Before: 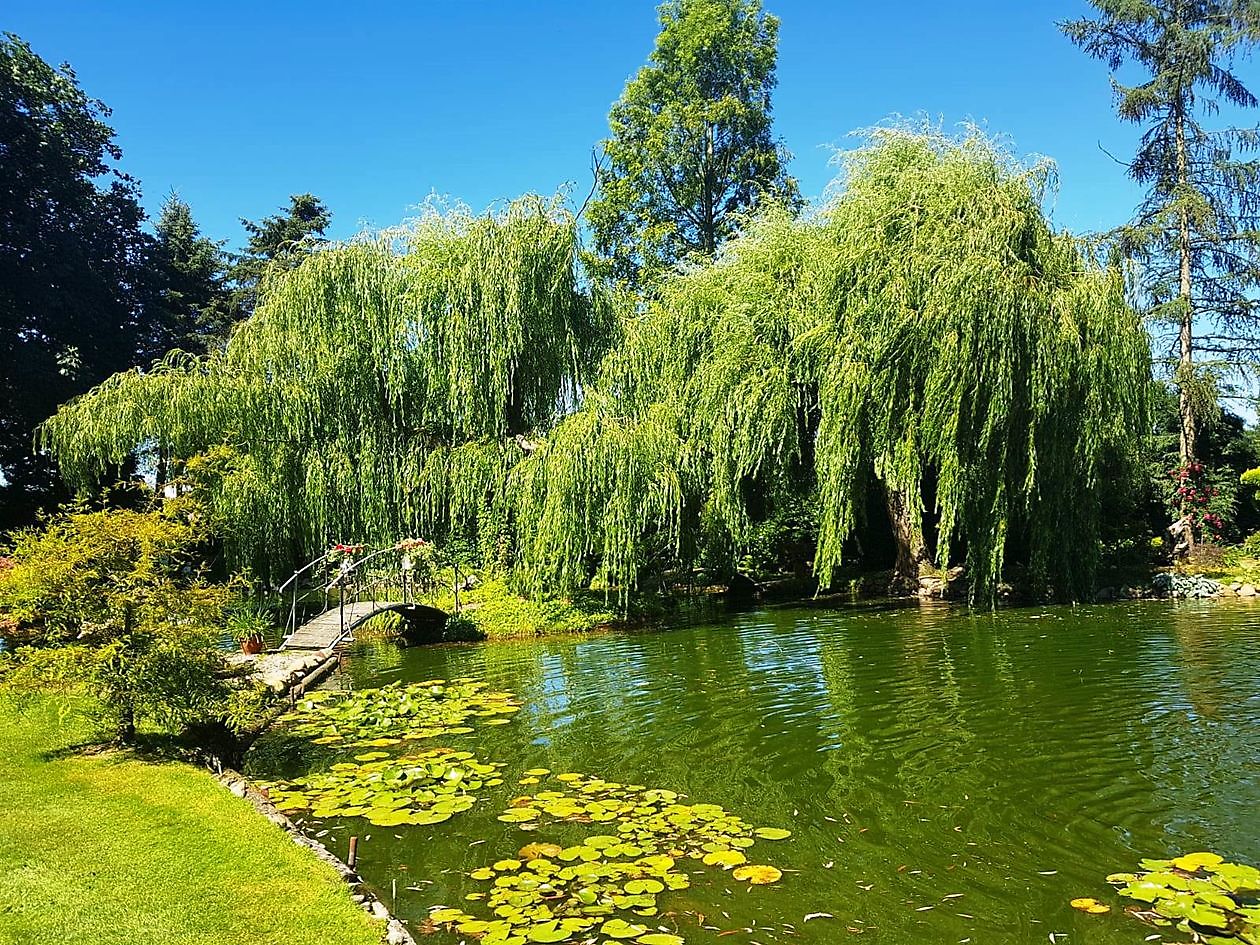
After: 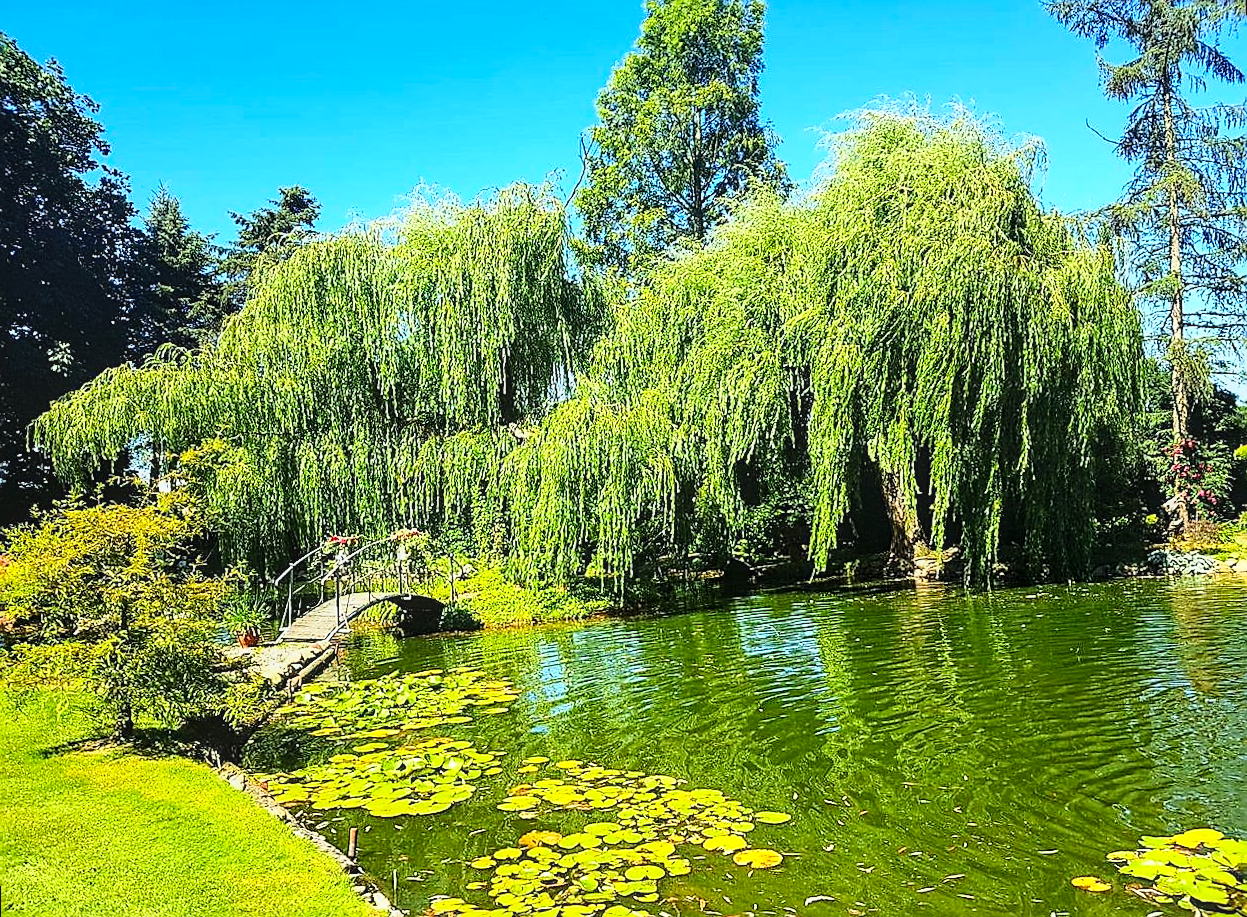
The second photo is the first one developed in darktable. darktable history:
contrast brightness saturation: saturation 0.13
local contrast: on, module defaults
white balance: red 0.978, blue 0.999
sharpen: on, module defaults
rotate and perspective: rotation -1°, crop left 0.011, crop right 0.989, crop top 0.025, crop bottom 0.975
base curve: curves: ch0 [(0, 0) (0.028, 0.03) (0.121, 0.232) (0.46, 0.748) (0.859, 0.968) (1, 1)]
